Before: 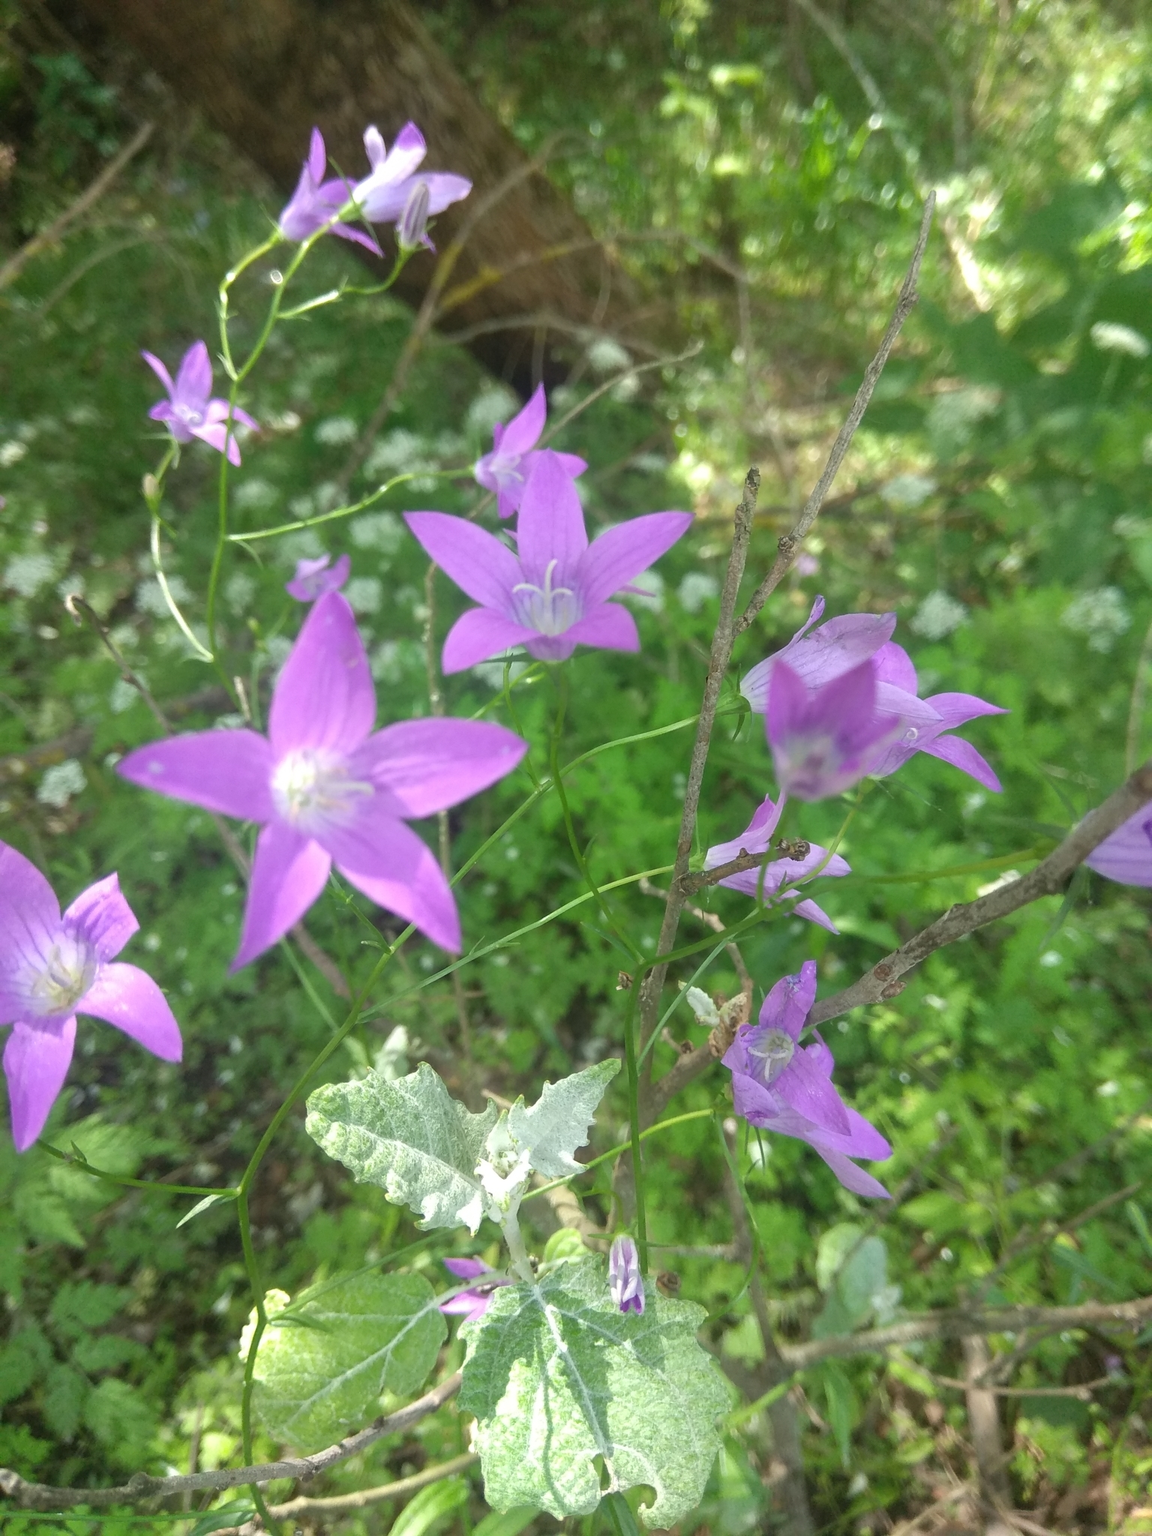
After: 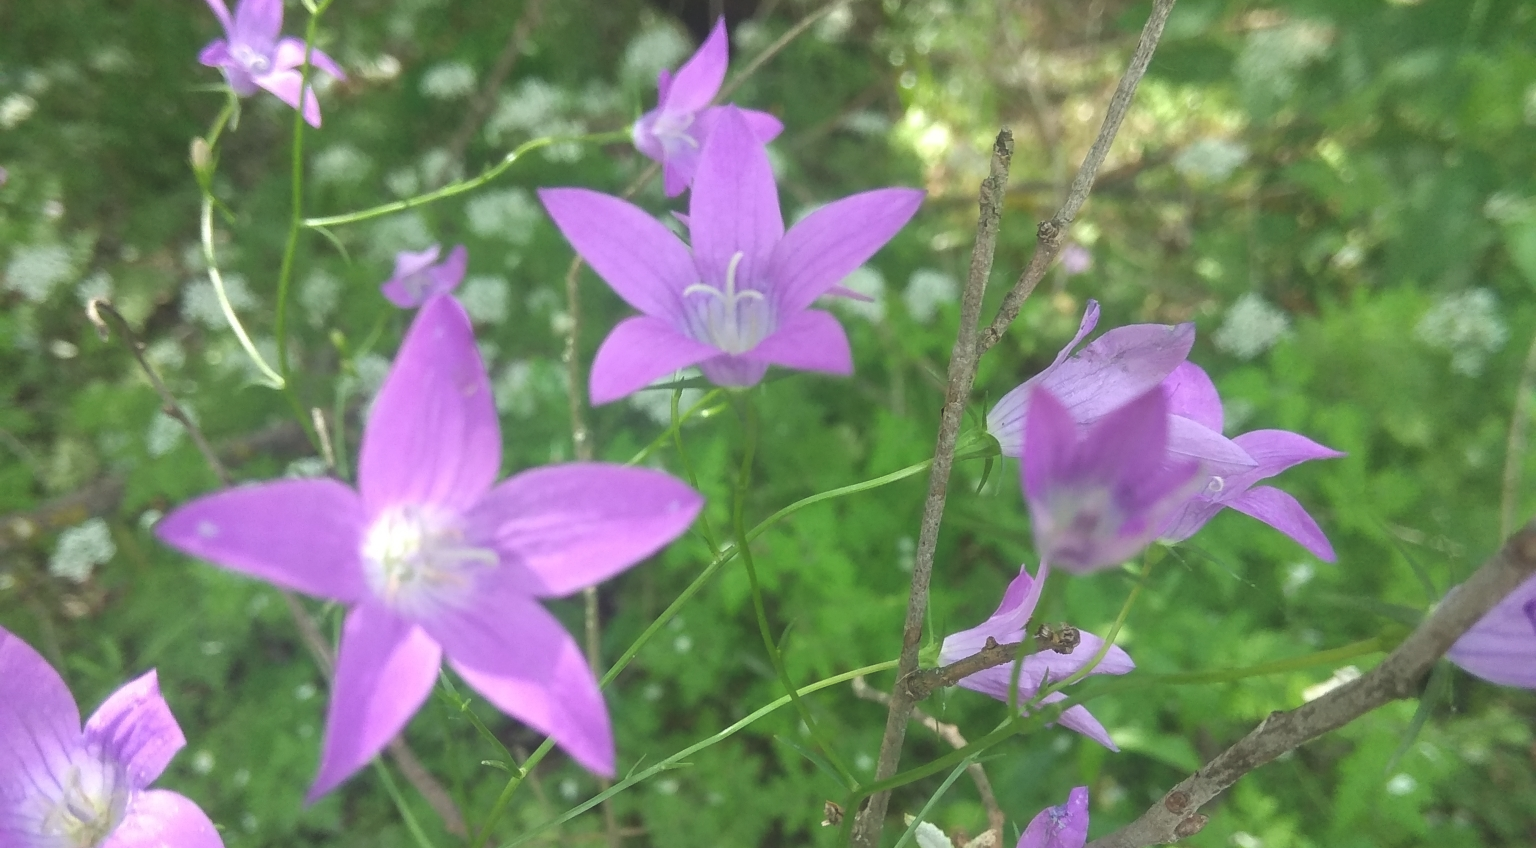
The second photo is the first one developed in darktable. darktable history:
exposure: black level correction -0.015, compensate exposure bias true, compensate highlight preservation false
crop and rotate: top 24.147%, bottom 34.406%
